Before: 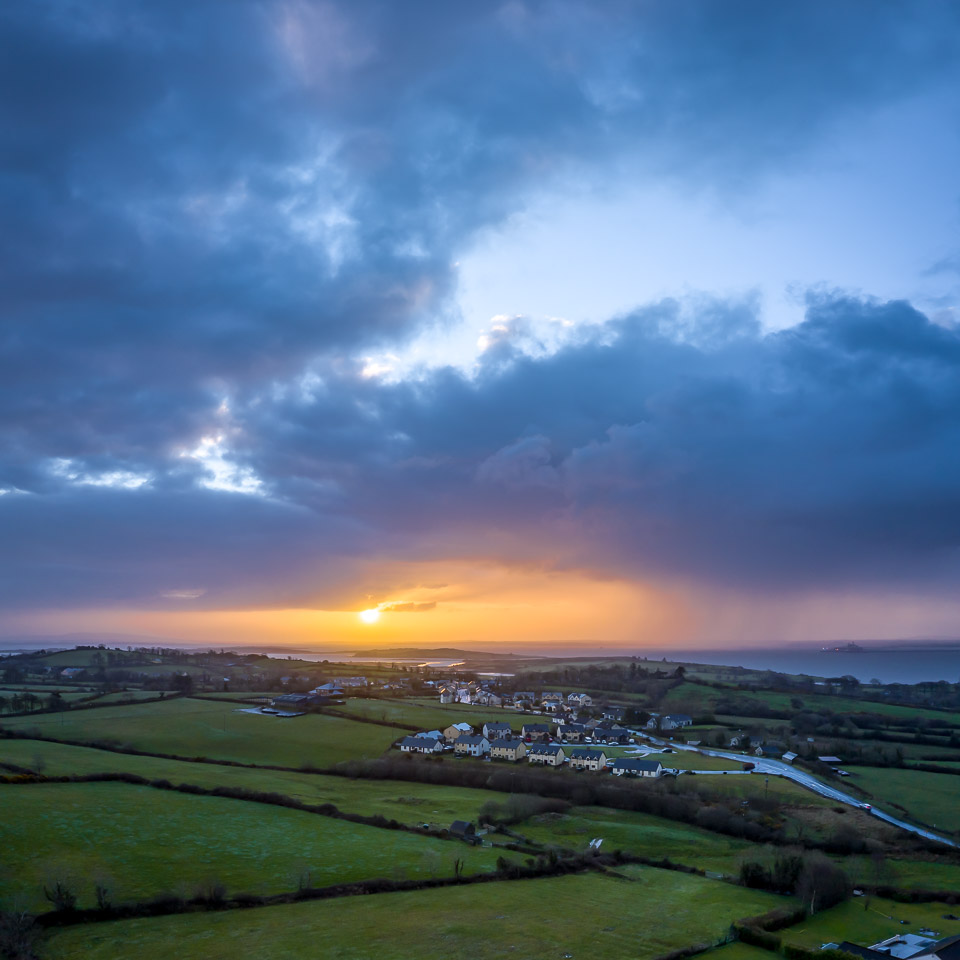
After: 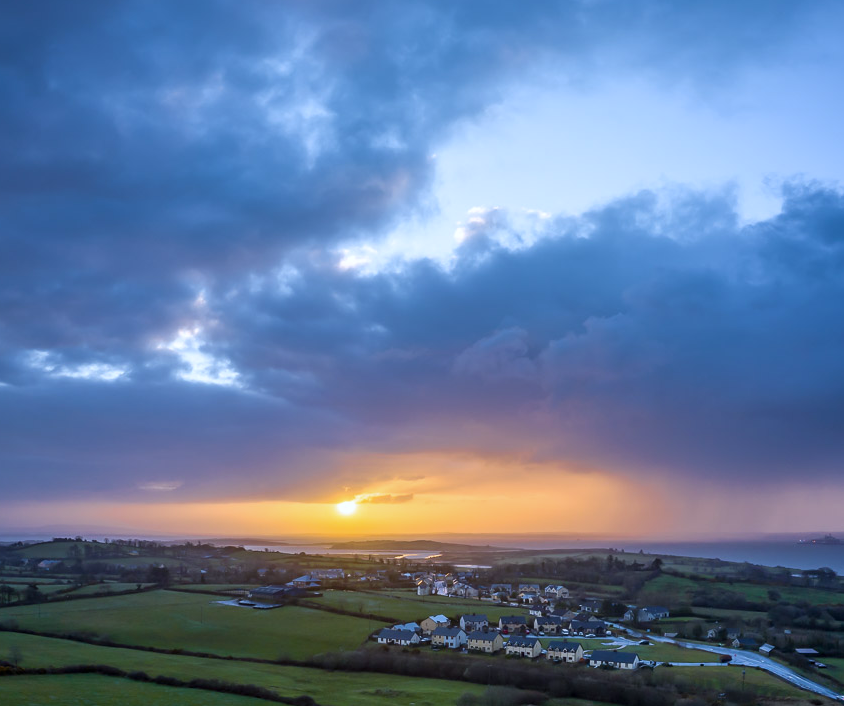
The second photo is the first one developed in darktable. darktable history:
crop and rotate: left 2.425%, top 11.305%, right 9.6%, bottom 15.08%
white balance: red 0.974, blue 1.044
exposure: compensate highlight preservation false
